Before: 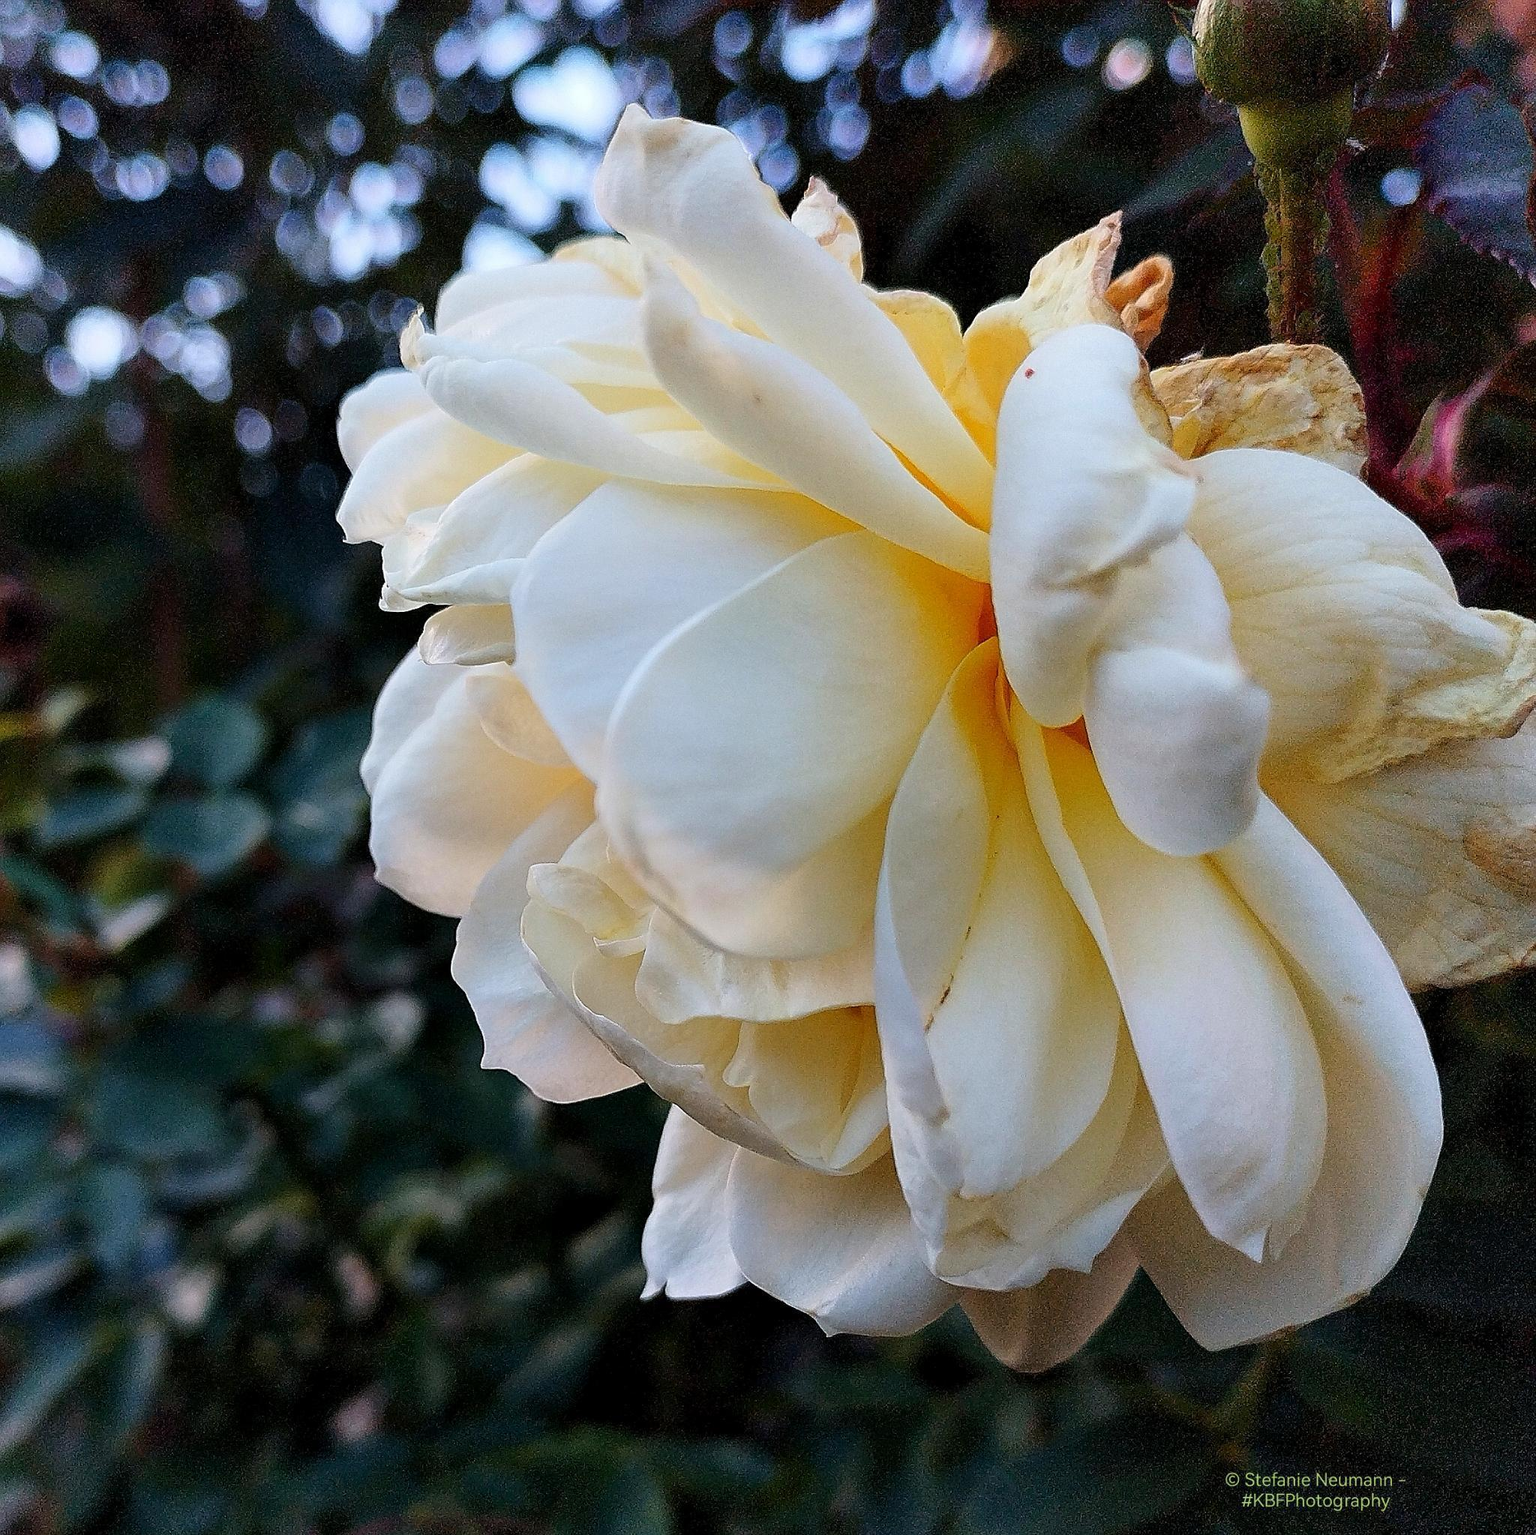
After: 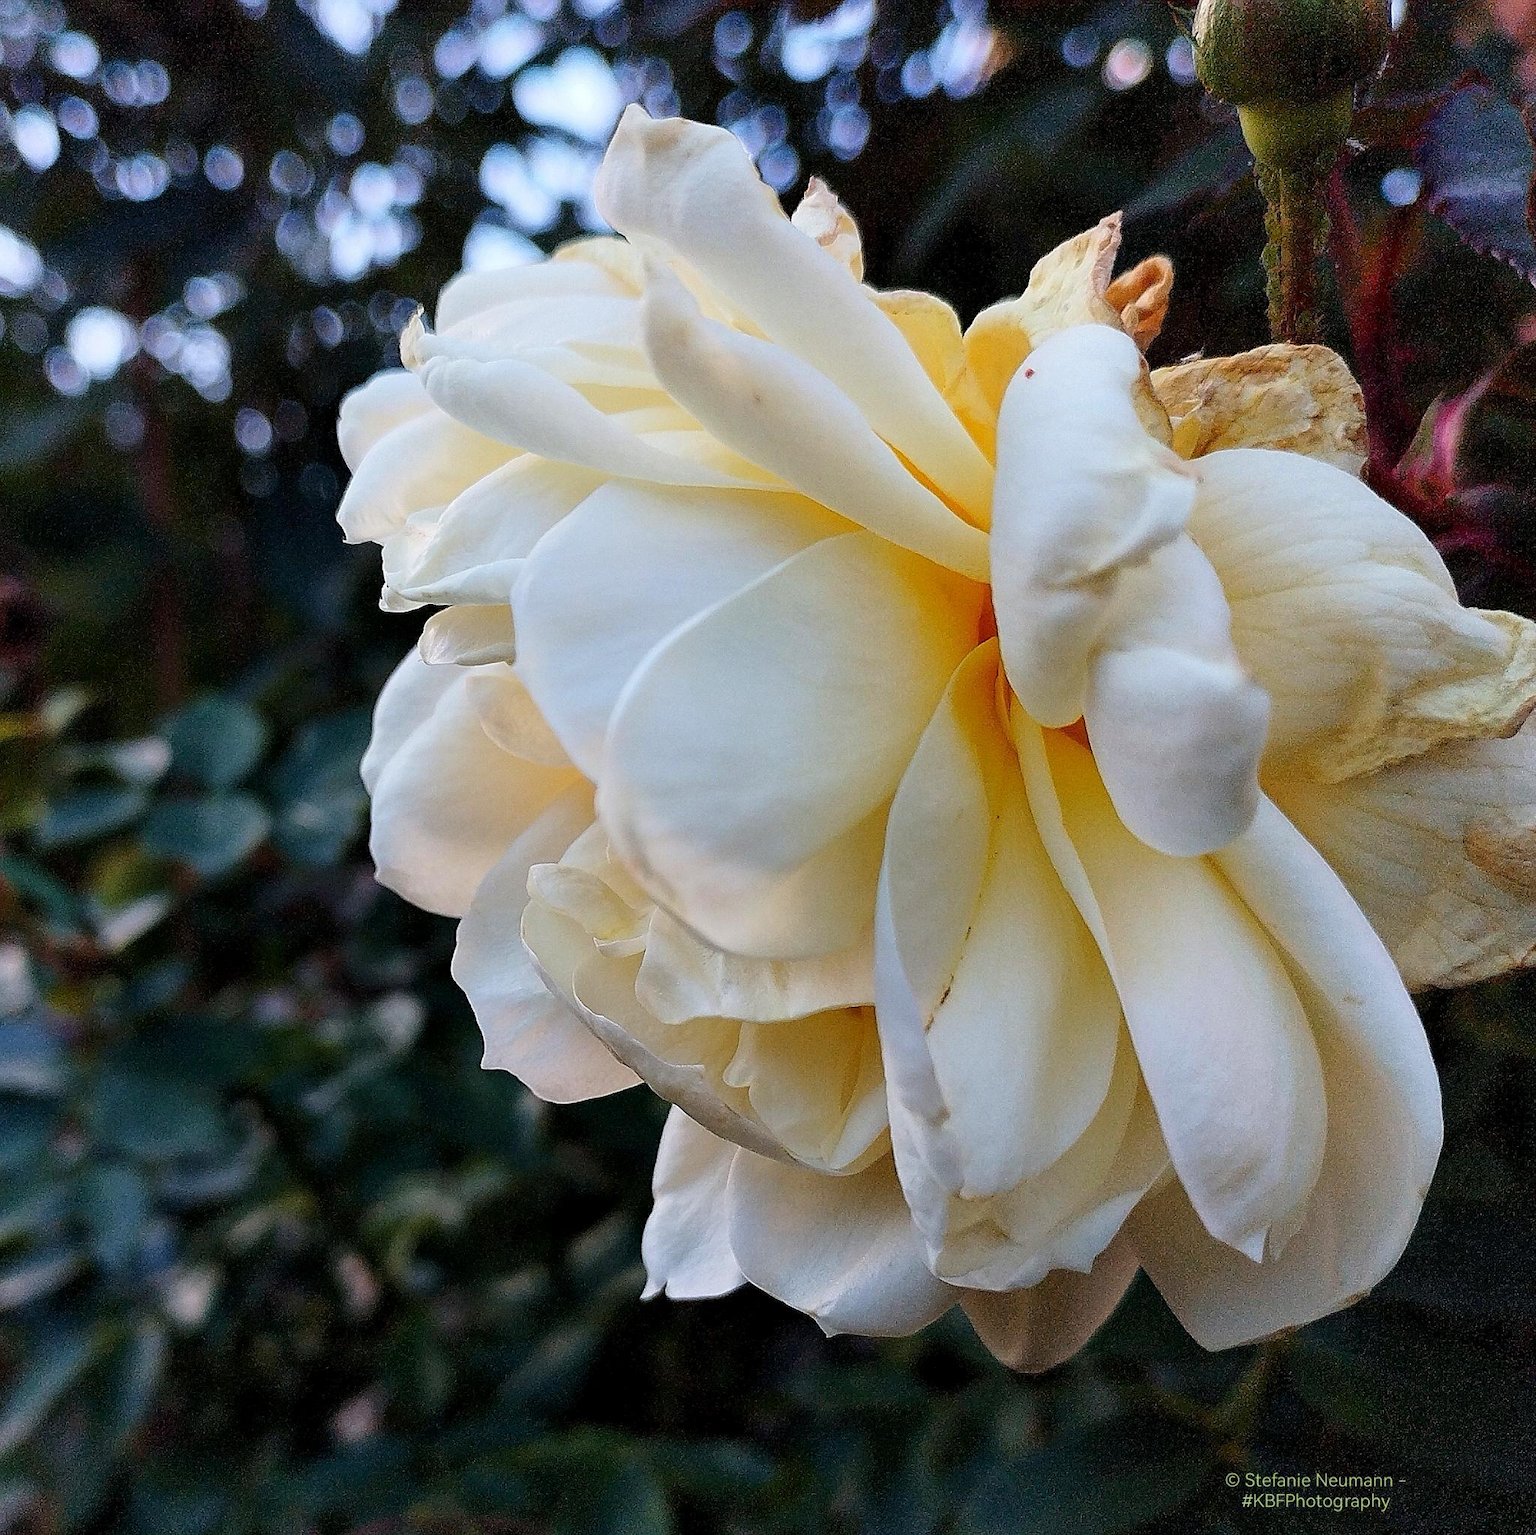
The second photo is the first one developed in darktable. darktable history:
local contrast: mode bilateral grid, contrast 21, coarseness 50, detail 101%, midtone range 0.2
